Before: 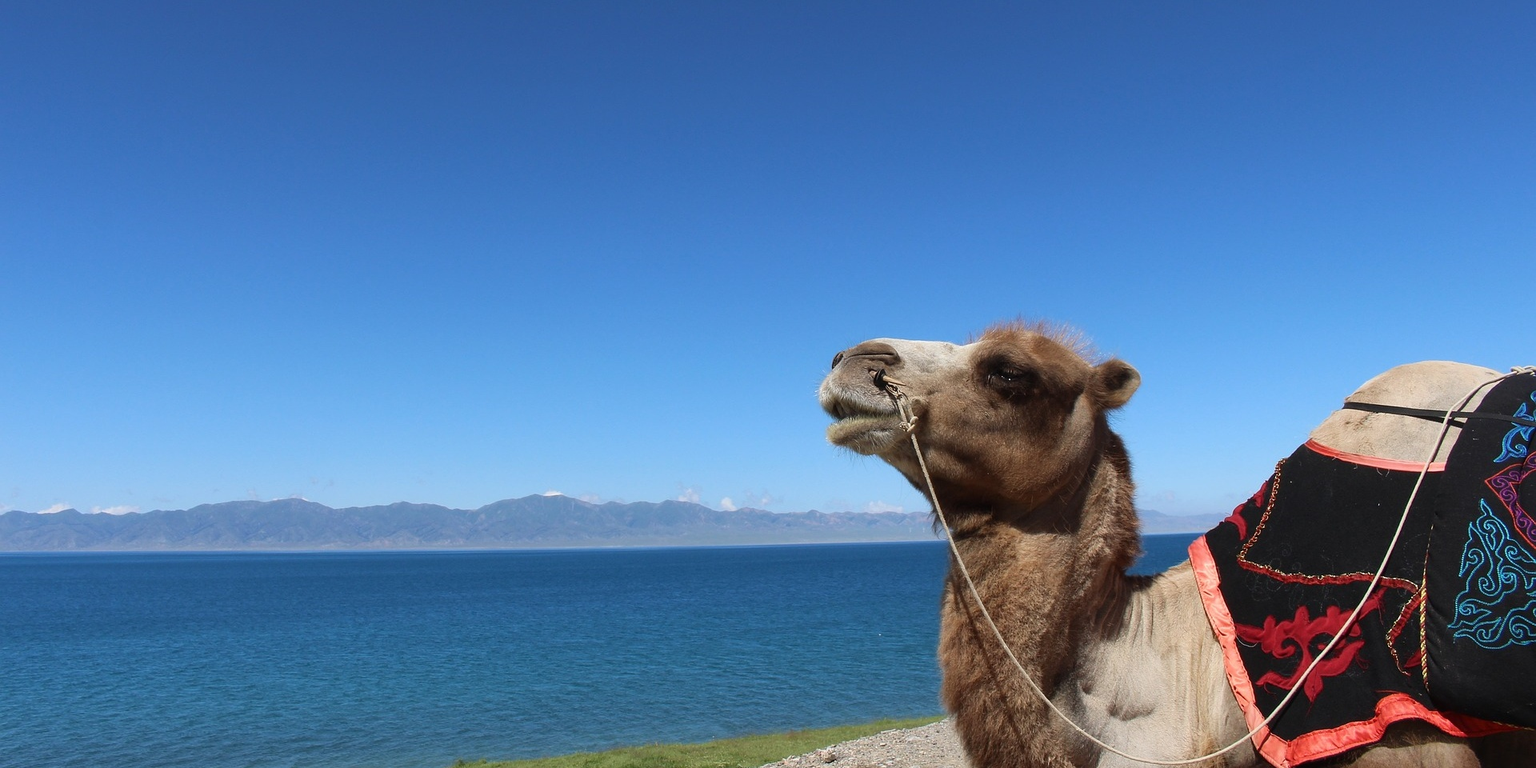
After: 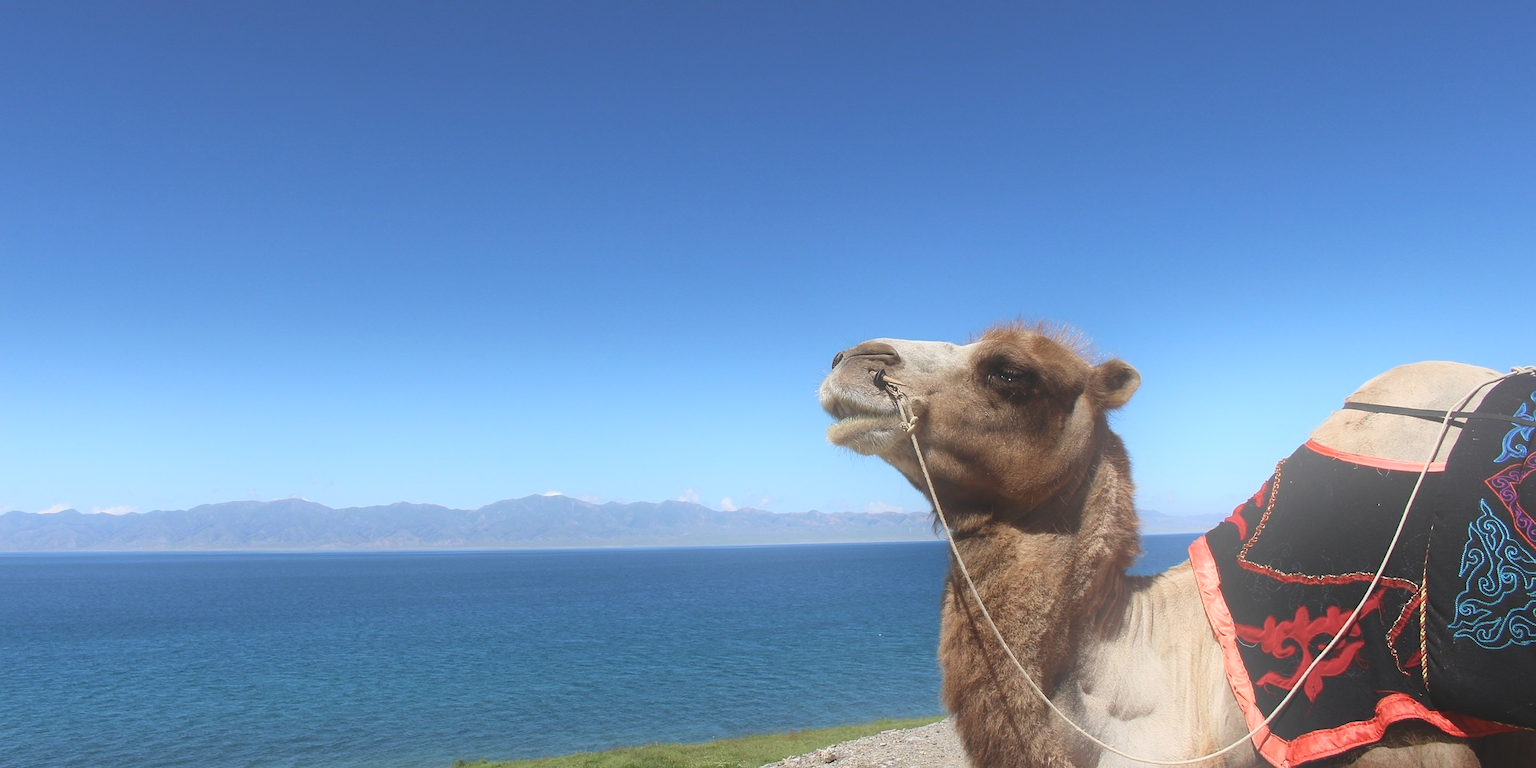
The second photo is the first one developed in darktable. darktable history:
color balance: lift [1.007, 1, 1, 1], gamma [1.097, 1, 1, 1]
bloom: on, module defaults
